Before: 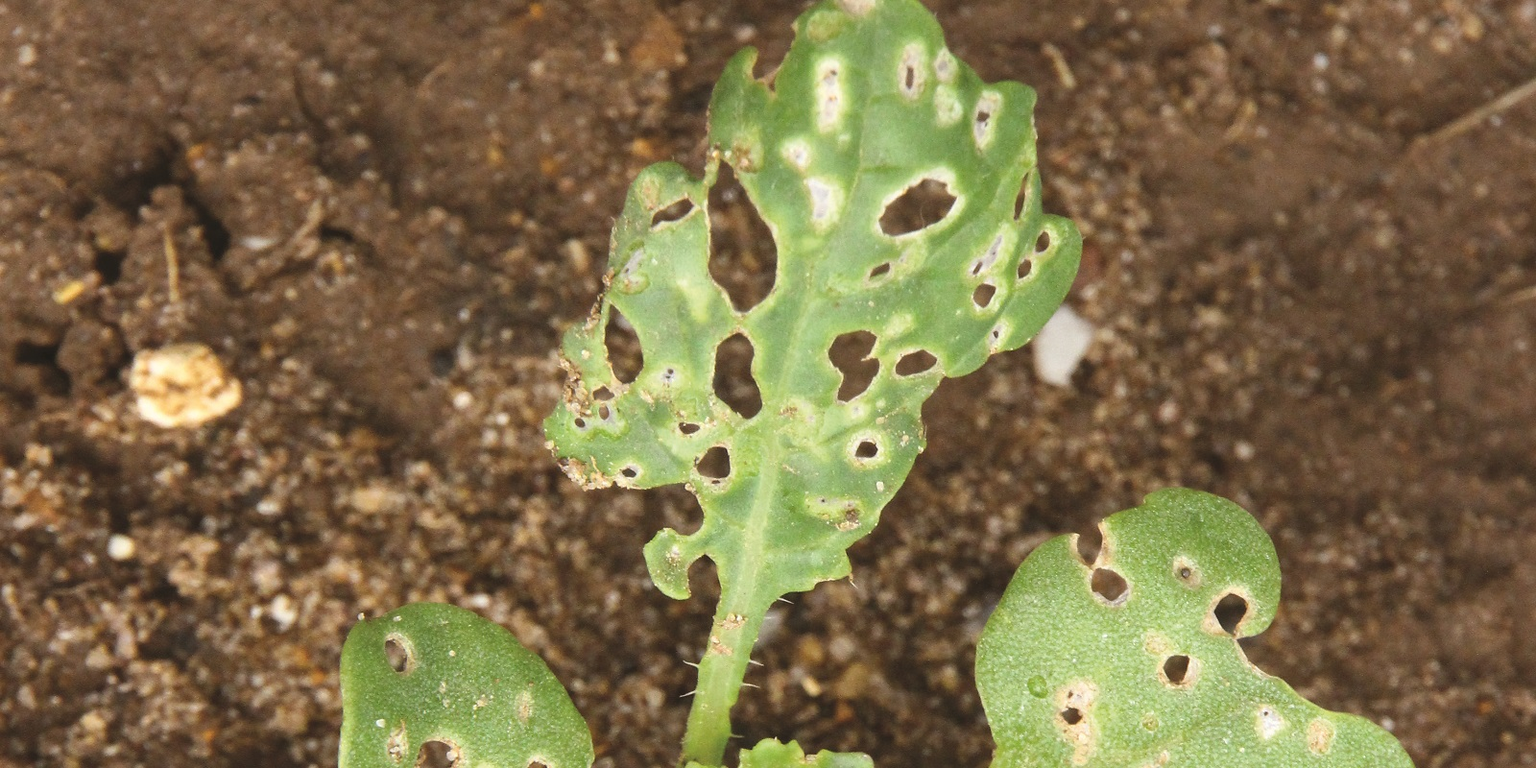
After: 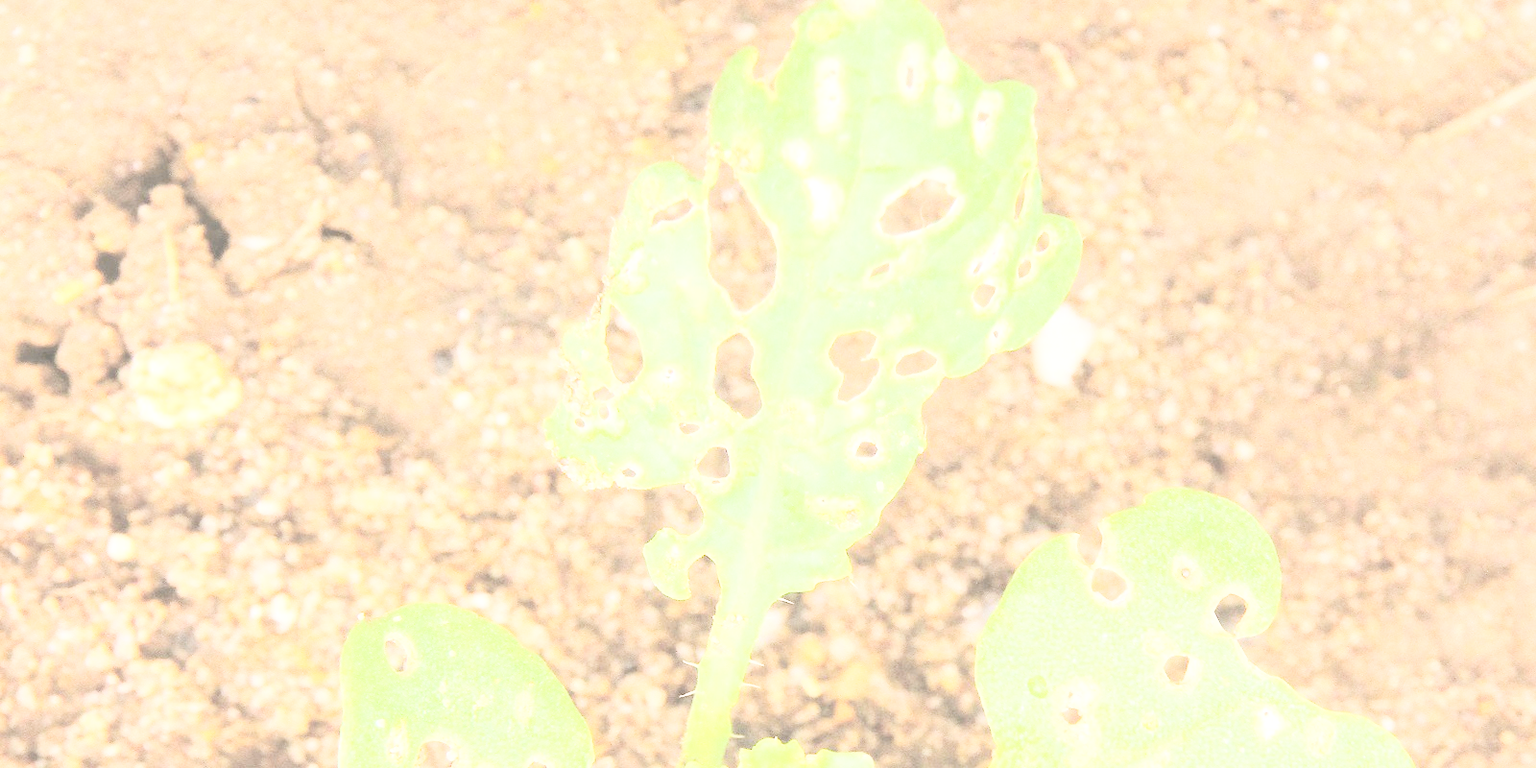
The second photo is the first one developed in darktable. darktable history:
white balance: red 1.004, blue 1.024
rgb curve: curves: ch0 [(0, 0) (0.21, 0.15) (0.24, 0.21) (0.5, 0.75) (0.75, 0.96) (0.89, 0.99) (1, 1)]; ch1 [(0, 0.02) (0.21, 0.13) (0.25, 0.2) (0.5, 0.67) (0.75, 0.9) (0.89, 0.97) (1, 1)]; ch2 [(0, 0.02) (0.21, 0.13) (0.25, 0.2) (0.5, 0.67) (0.75, 0.9) (0.89, 0.97) (1, 1)], compensate middle gray true
tone equalizer: -8 EV -0.417 EV, -7 EV -0.389 EV, -6 EV -0.333 EV, -5 EV -0.222 EV, -3 EV 0.222 EV, -2 EV 0.333 EV, -1 EV 0.389 EV, +0 EV 0.417 EV, edges refinement/feathering 500, mask exposure compensation -1.57 EV, preserve details no
